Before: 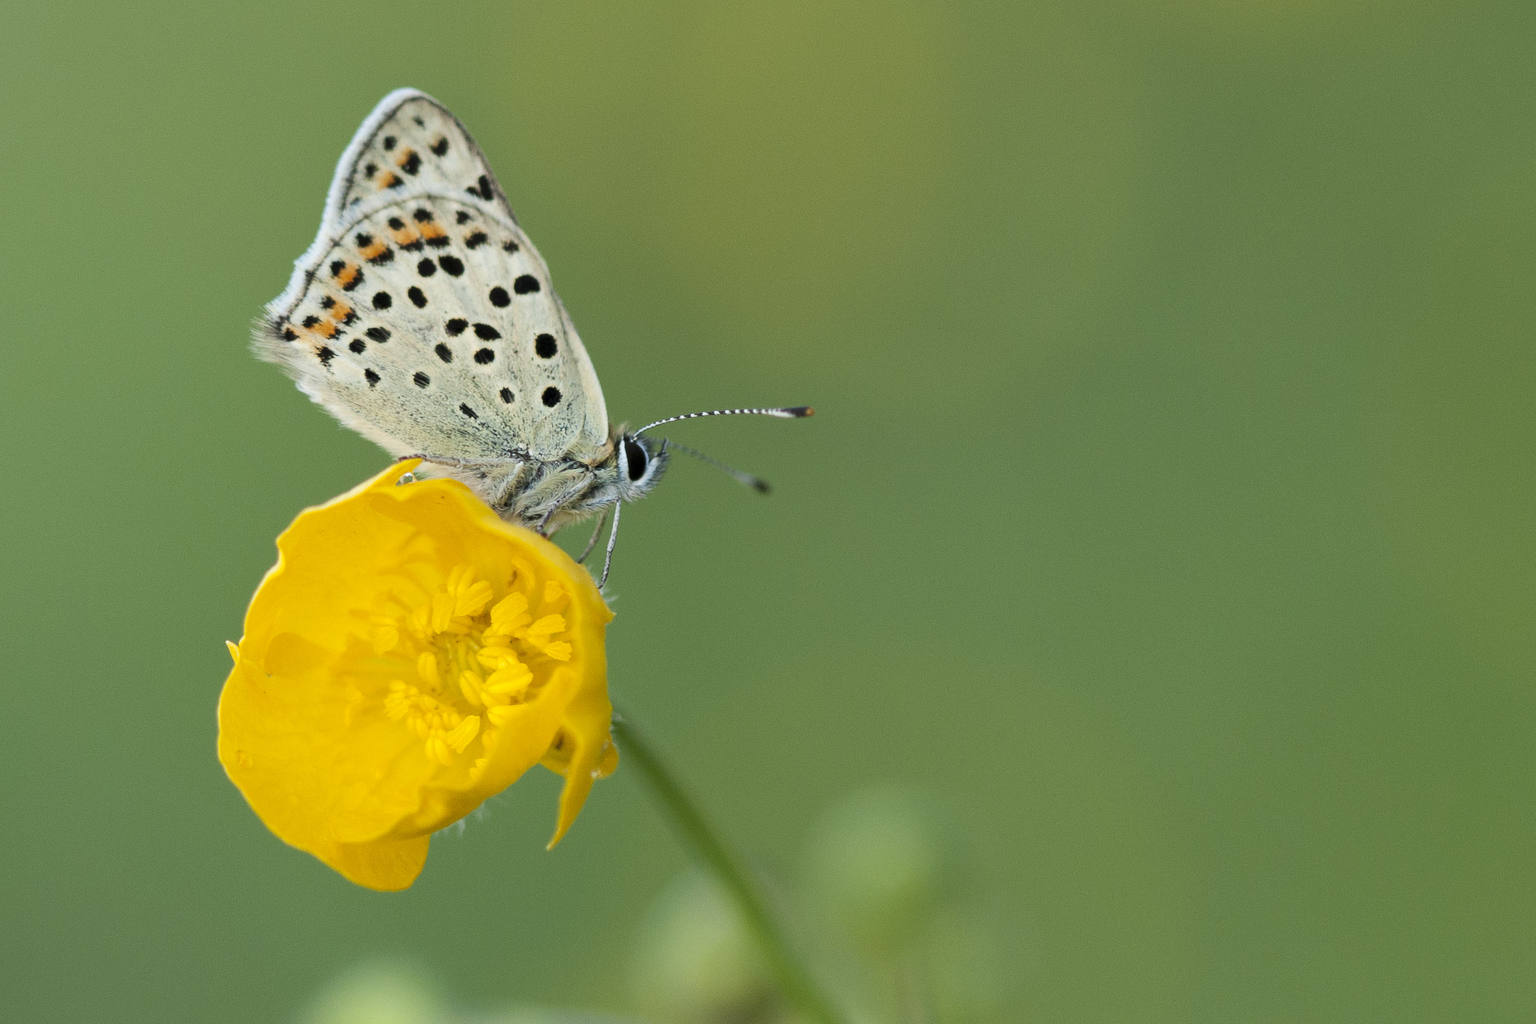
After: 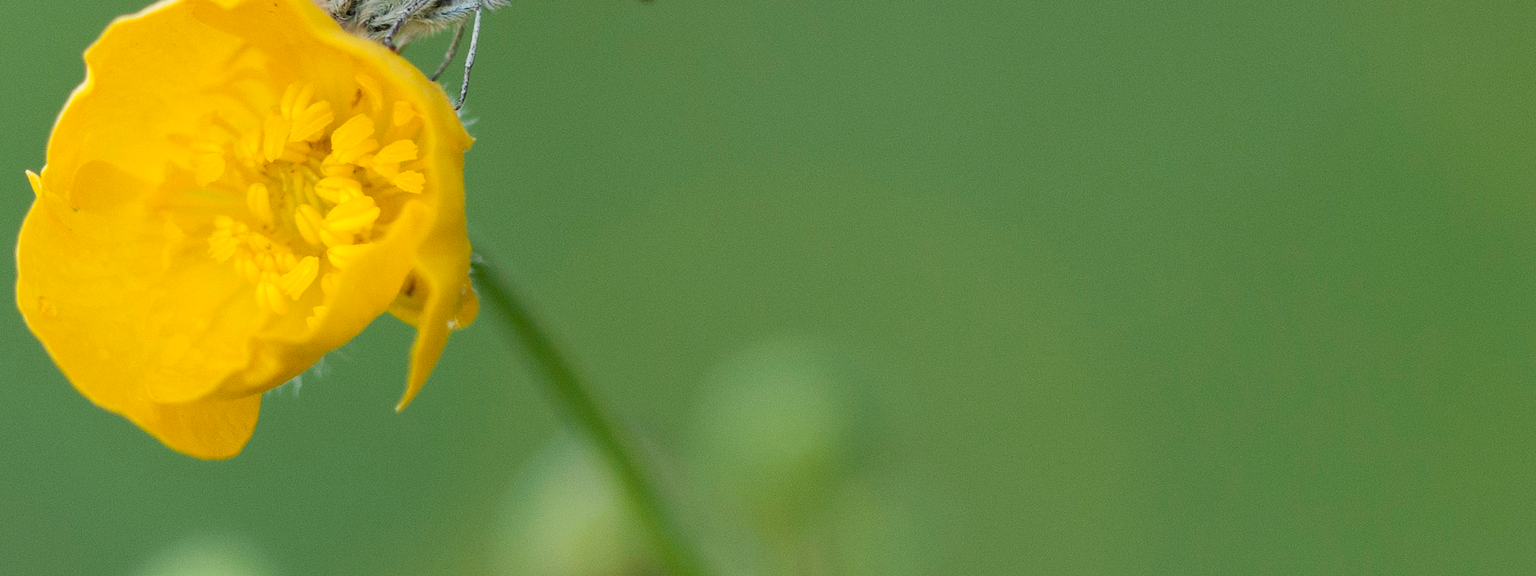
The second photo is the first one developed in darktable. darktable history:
crop and rotate: left 13.297%, top 48.22%, bottom 2.918%
